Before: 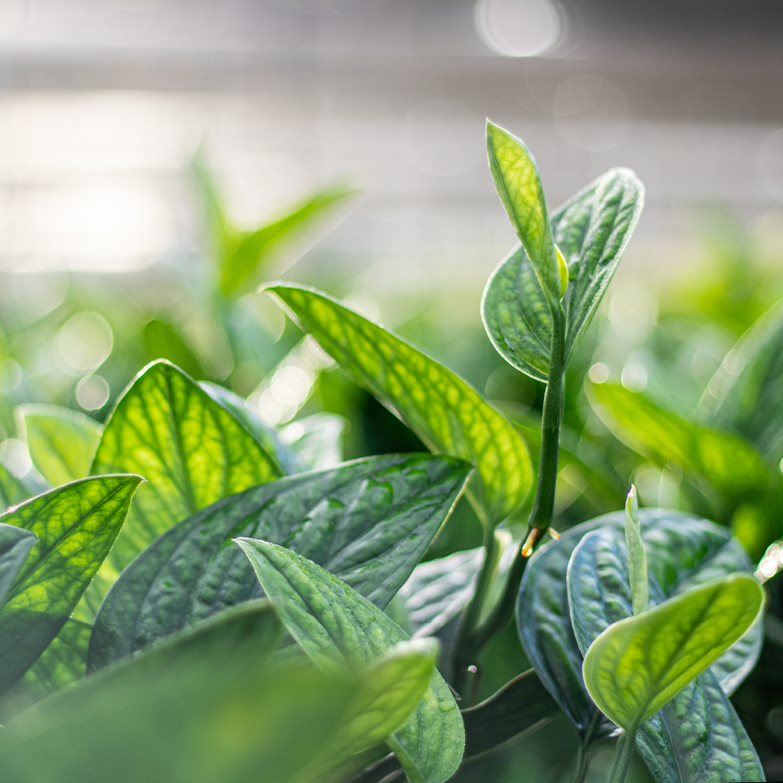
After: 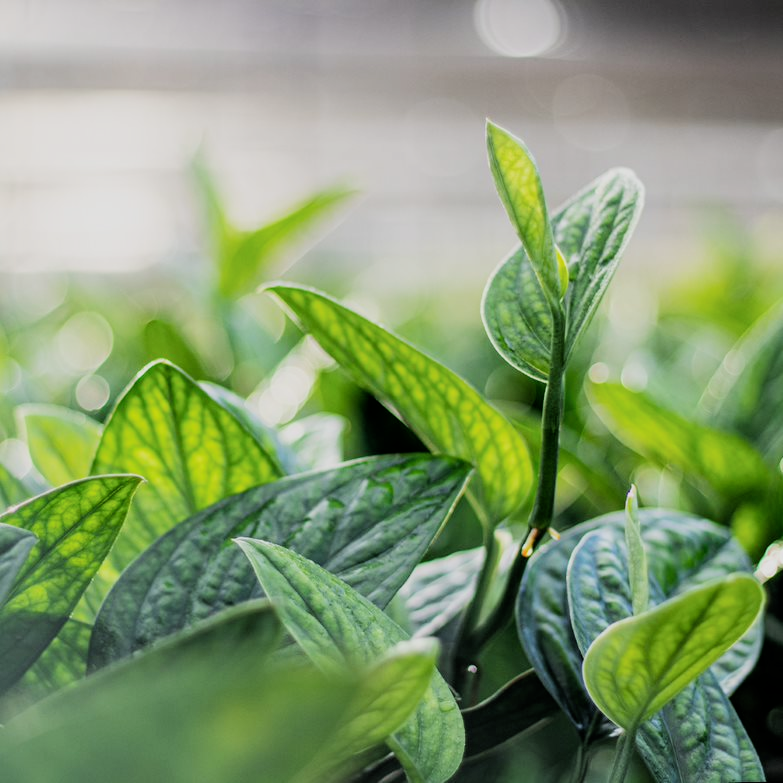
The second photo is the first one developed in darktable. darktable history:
filmic rgb: black relative exposure -5 EV, white relative exposure 3.5 EV, hardness 3.19, contrast 1.3, highlights saturation mix -50%
color balance rgb: contrast -10%
